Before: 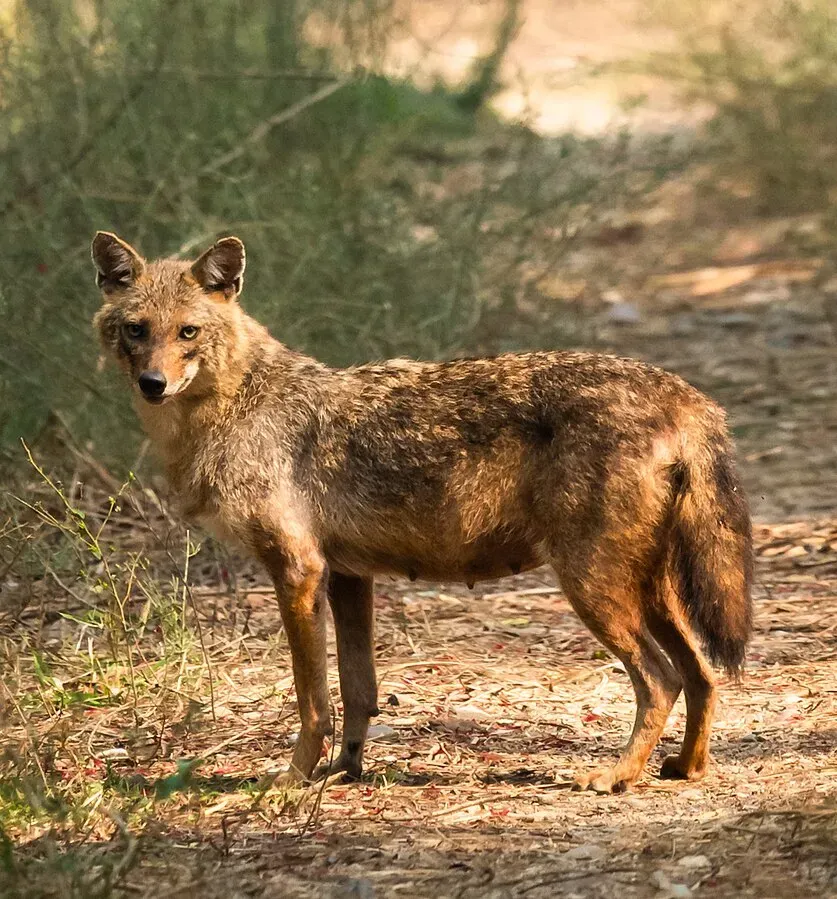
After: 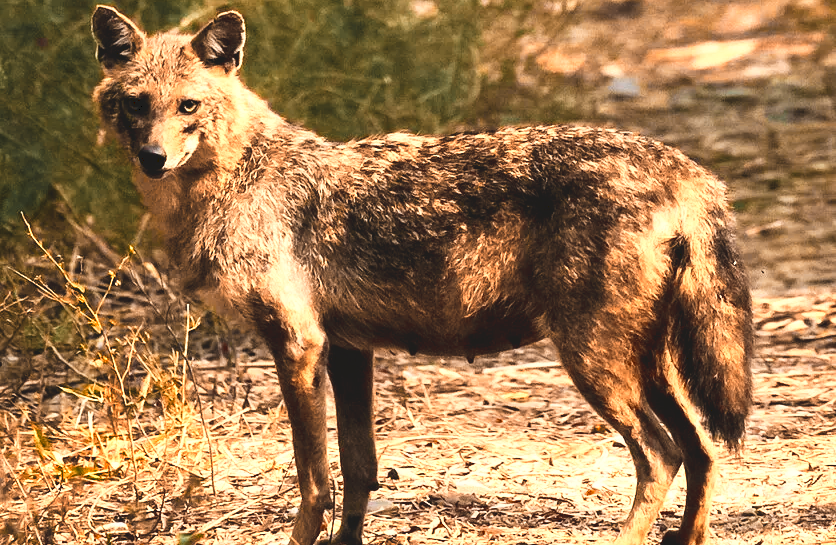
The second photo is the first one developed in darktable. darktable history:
color zones: curves: ch0 [(0.009, 0.528) (0.136, 0.6) (0.255, 0.586) (0.39, 0.528) (0.522, 0.584) (0.686, 0.736) (0.849, 0.561)]; ch1 [(0.045, 0.781) (0.14, 0.416) (0.257, 0.695) (0.442, 0.032) (0.738, 0.338) (0.818, 0.632) (0.891, 0.741) (1, 0.704)]; ch2 [(0, 0.667) (0.141, 0.52) (0.26, 0.37) (0.474, 0.432) (0.743, 0.286)]
tone curve: curves: ch0 [(0, 0) (0.003, 0.103) (0.011, 0.103) (0.025, 0.105) (0.044, 0.108) (0.069, 0.108) (0.1, 0.111) (0.136, 0.121) (0.177, 0.145) (0.224, 0.174) (0.277, 0.223) (0.335, 0.289) (0.399, 0.374) (0.468, 0.47) (0.543, 0.579) (0.623, 0.687) (0.709, 0.787) (0.801, 0.879) (0.898, 0.942) (1, 1)], preserve colors none
color correction: highlights b* 3
crop and rotate: top 25.357%, bottom 13.942%
